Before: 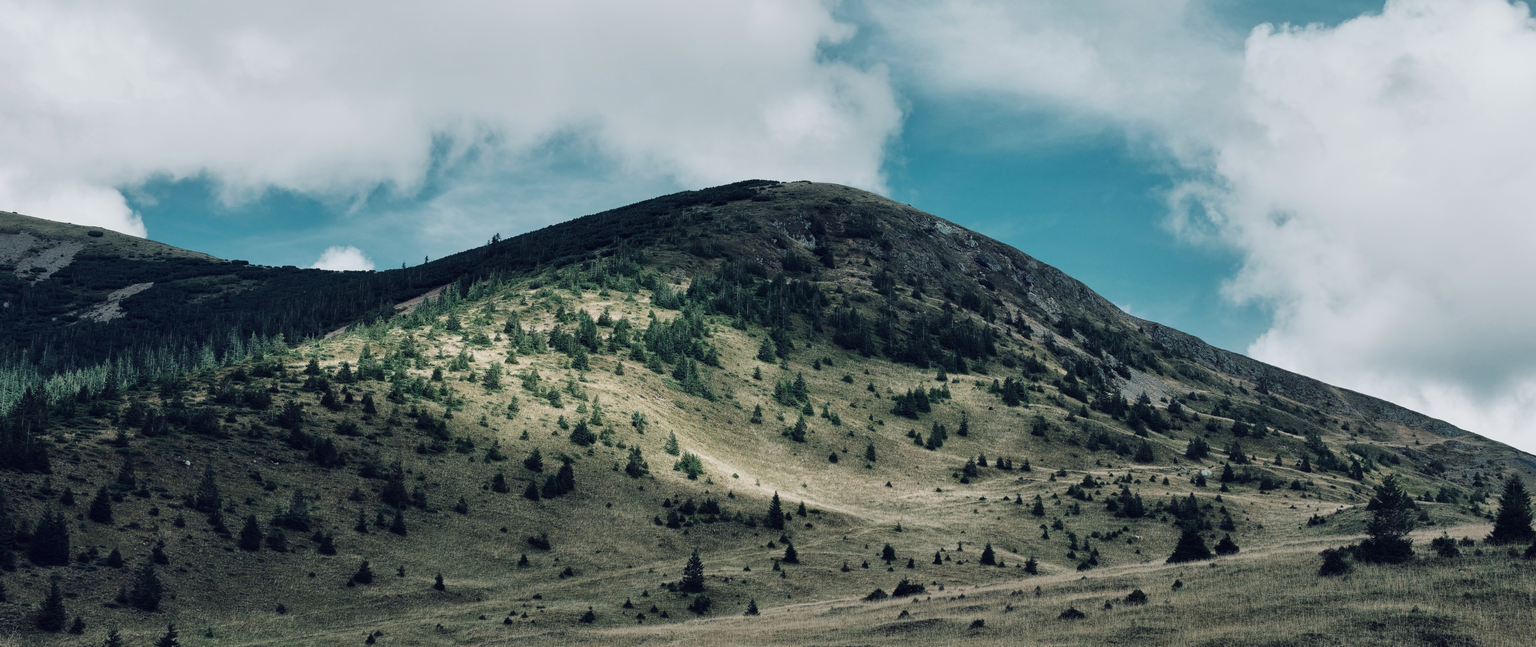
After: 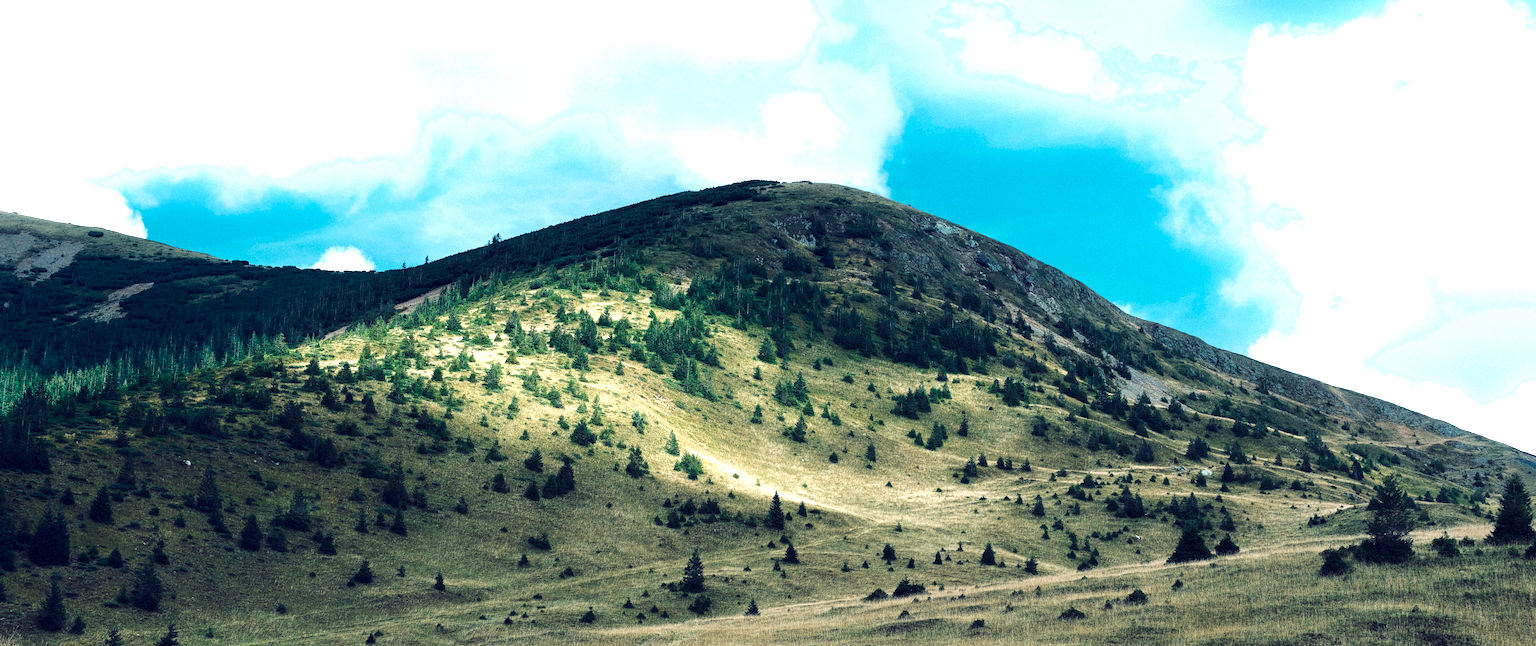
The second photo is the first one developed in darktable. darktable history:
shadows and highlights: shadows -40.15, highlights 62.88, soften with gaussian
color balance rgb: linear chroma grading › global chroma 10%, perceptual saturation grading › global saturation 40%, perceptual brilliance grading › global brilliance 30%, global vibrance 20%
grain: mid-tones bias 0%
